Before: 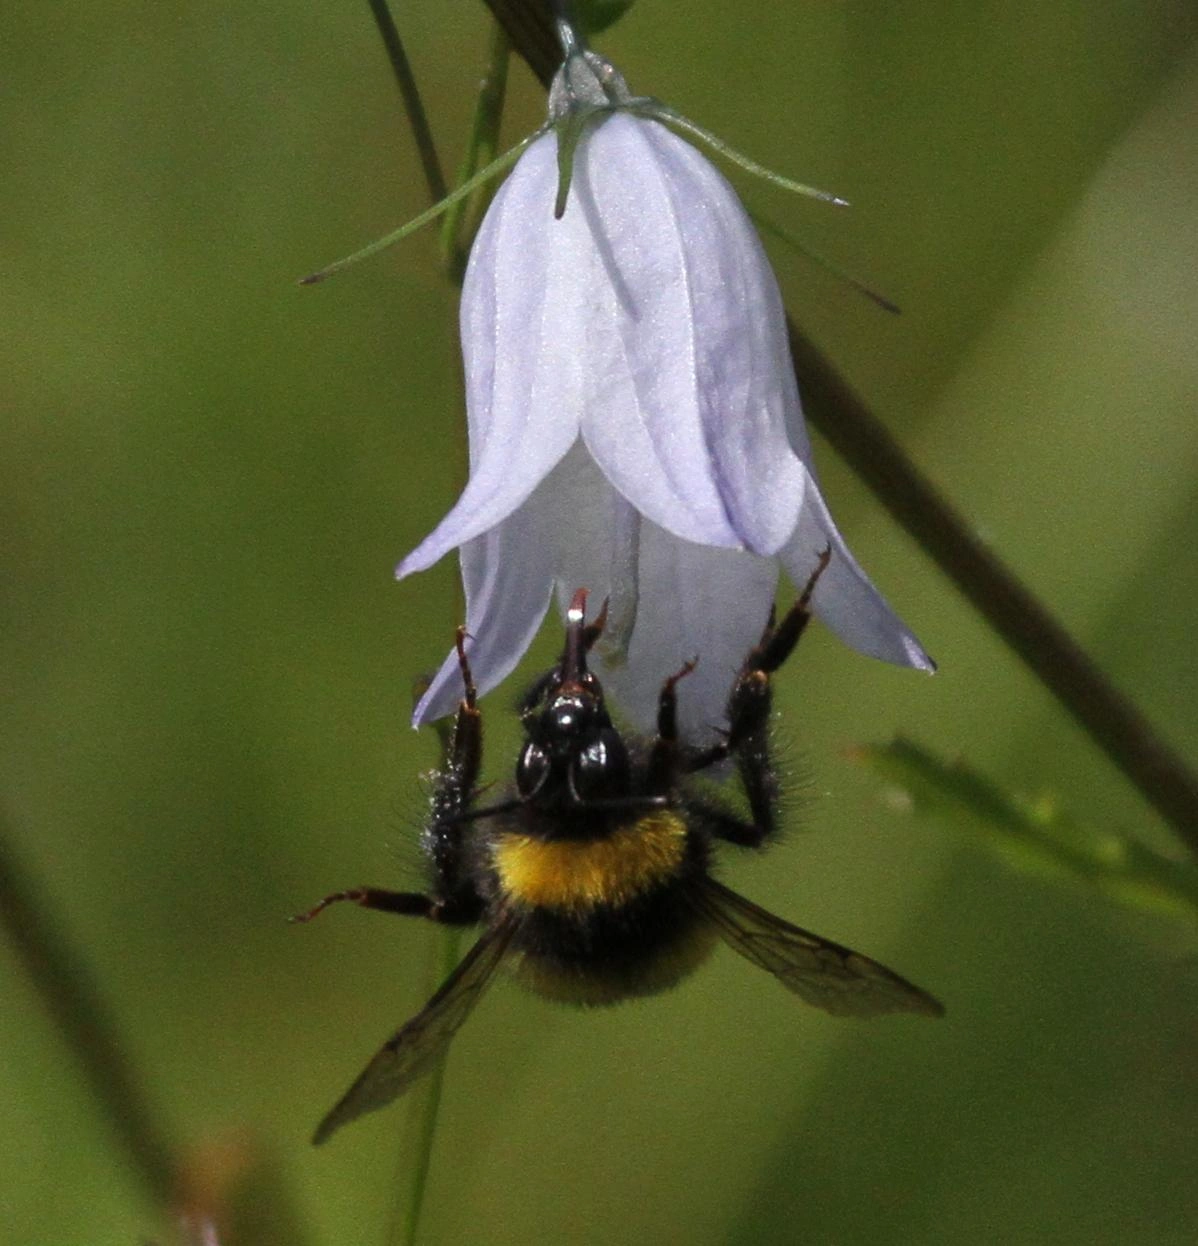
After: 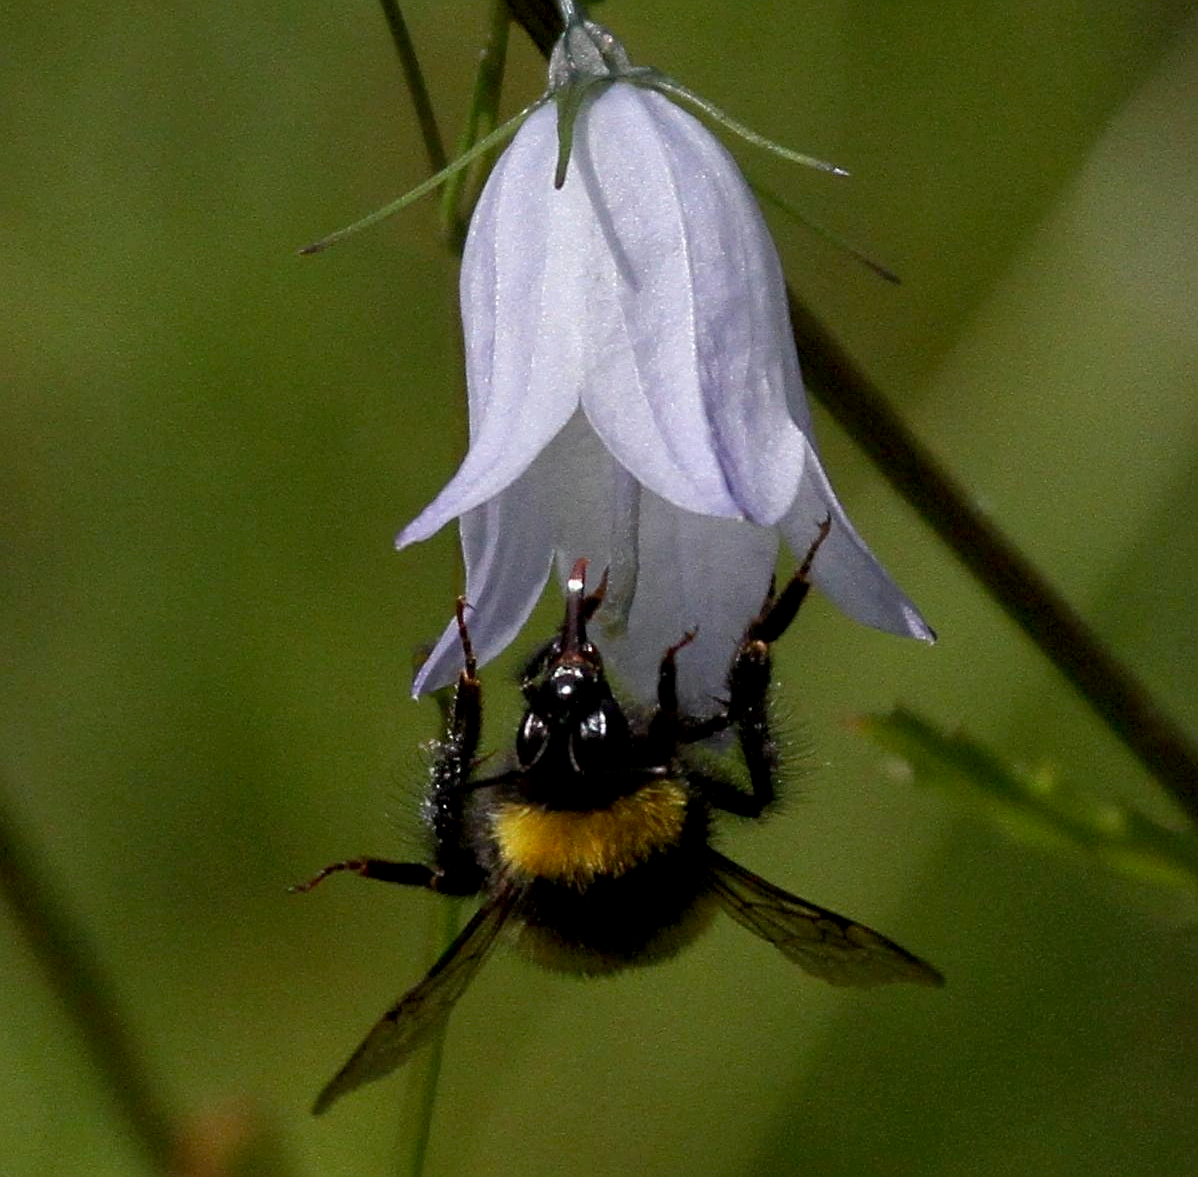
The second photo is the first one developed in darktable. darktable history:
crop and rotate: top 2.479%, bottom 3.018%
exposure: black level correction 0.009, exposure -0.159 EV, compensate highlight preservation false
sharpen: on, module defaults
